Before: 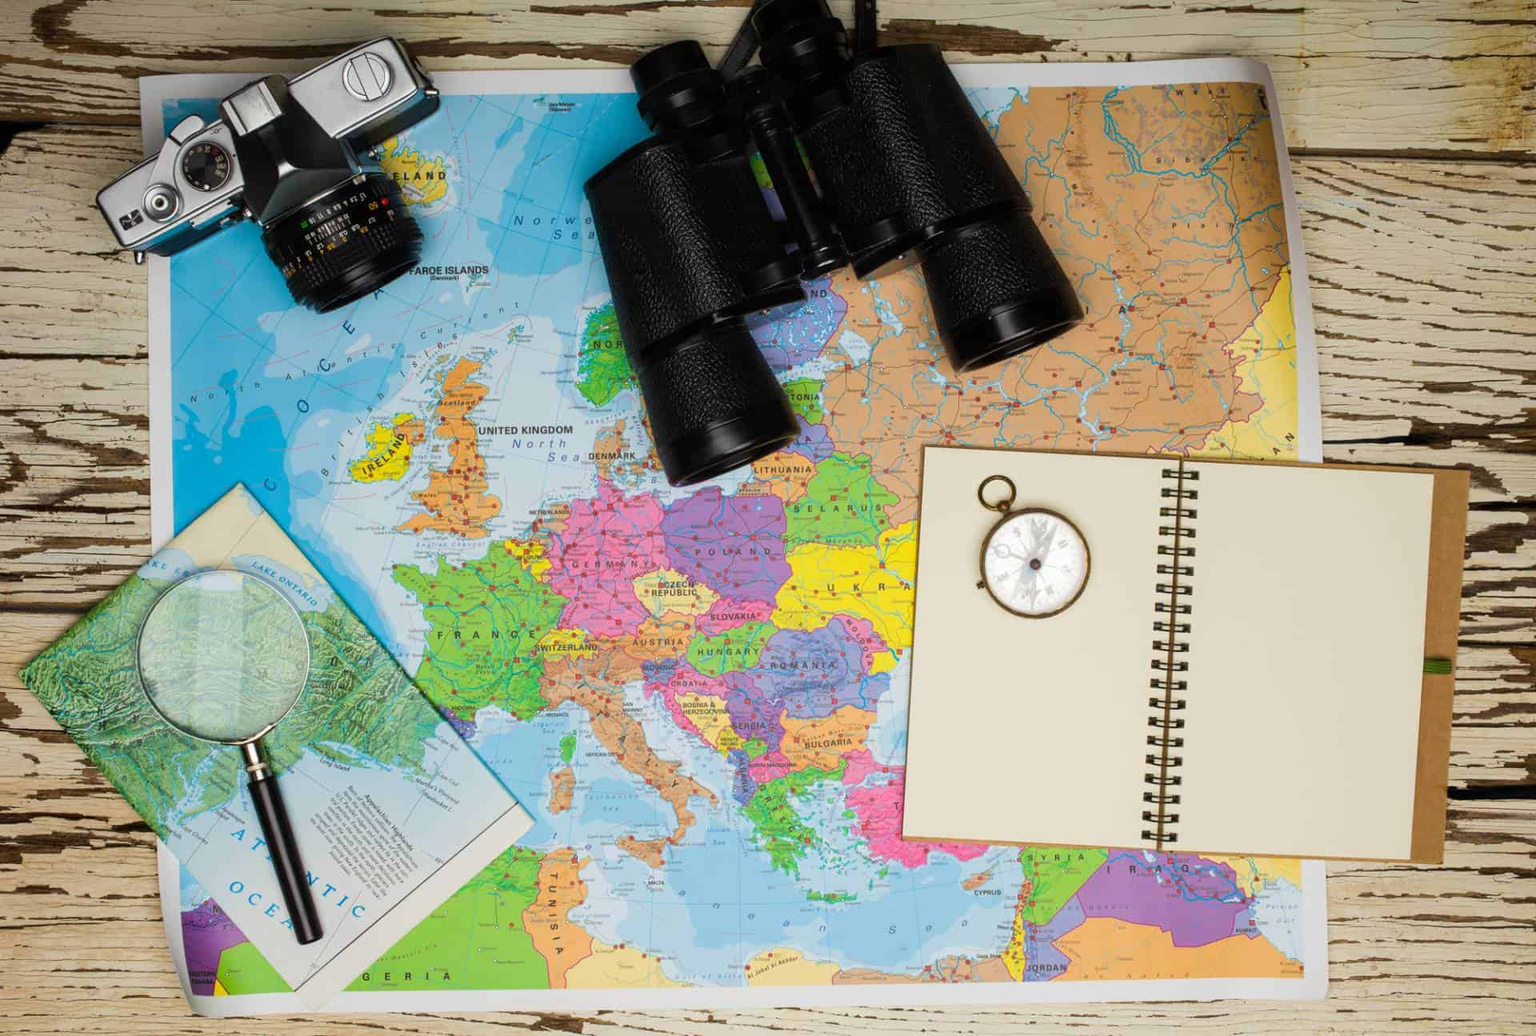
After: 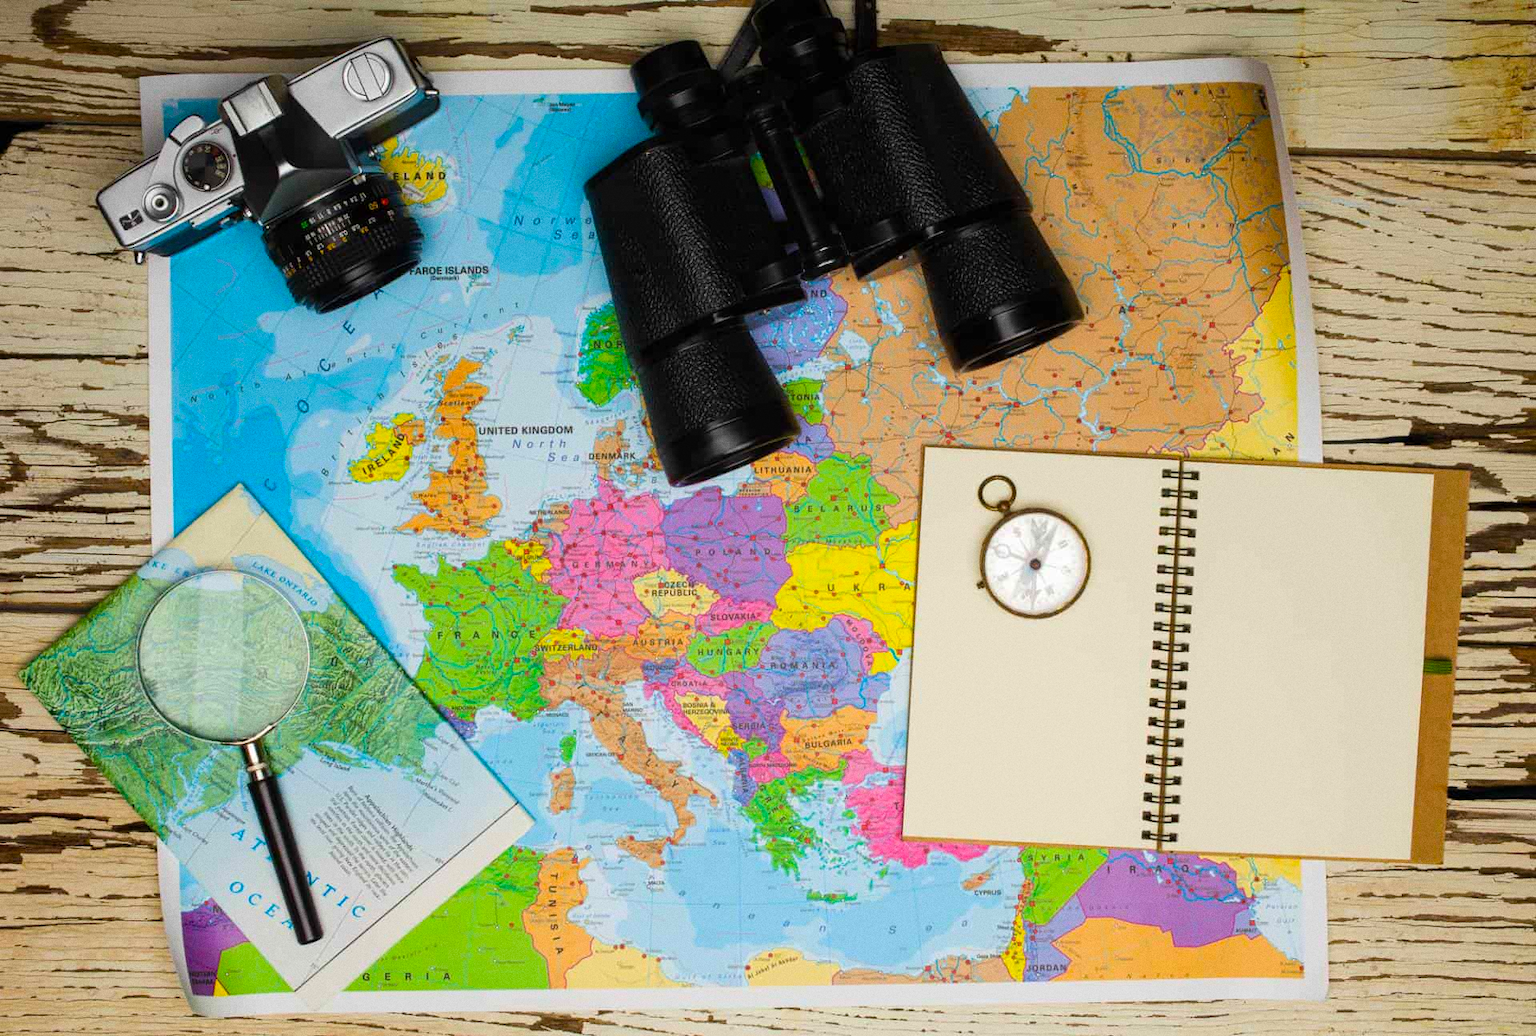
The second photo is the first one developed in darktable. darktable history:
color balance rgb: perceptual saturation grading › global saturation 20%, global vibrance 20%
grain: coarseness 0.09 ISO
